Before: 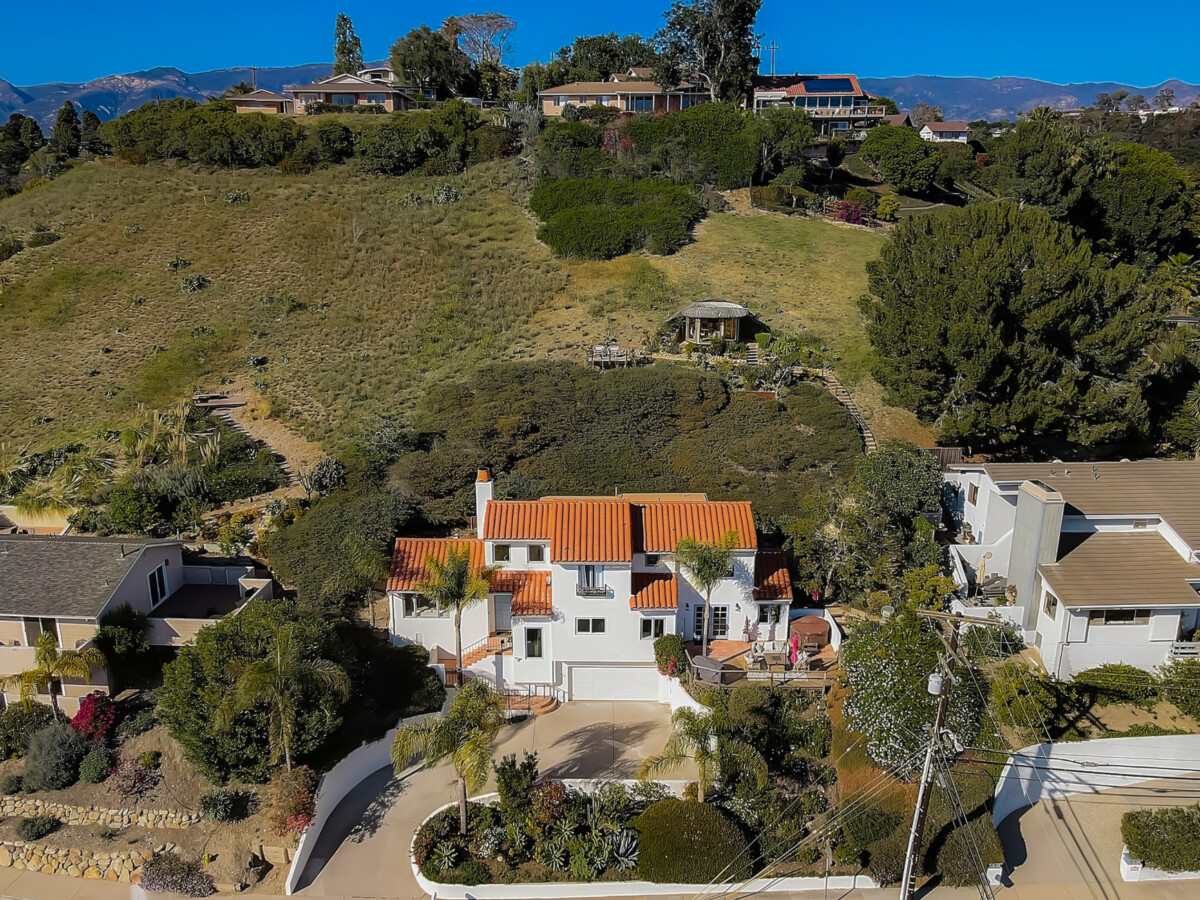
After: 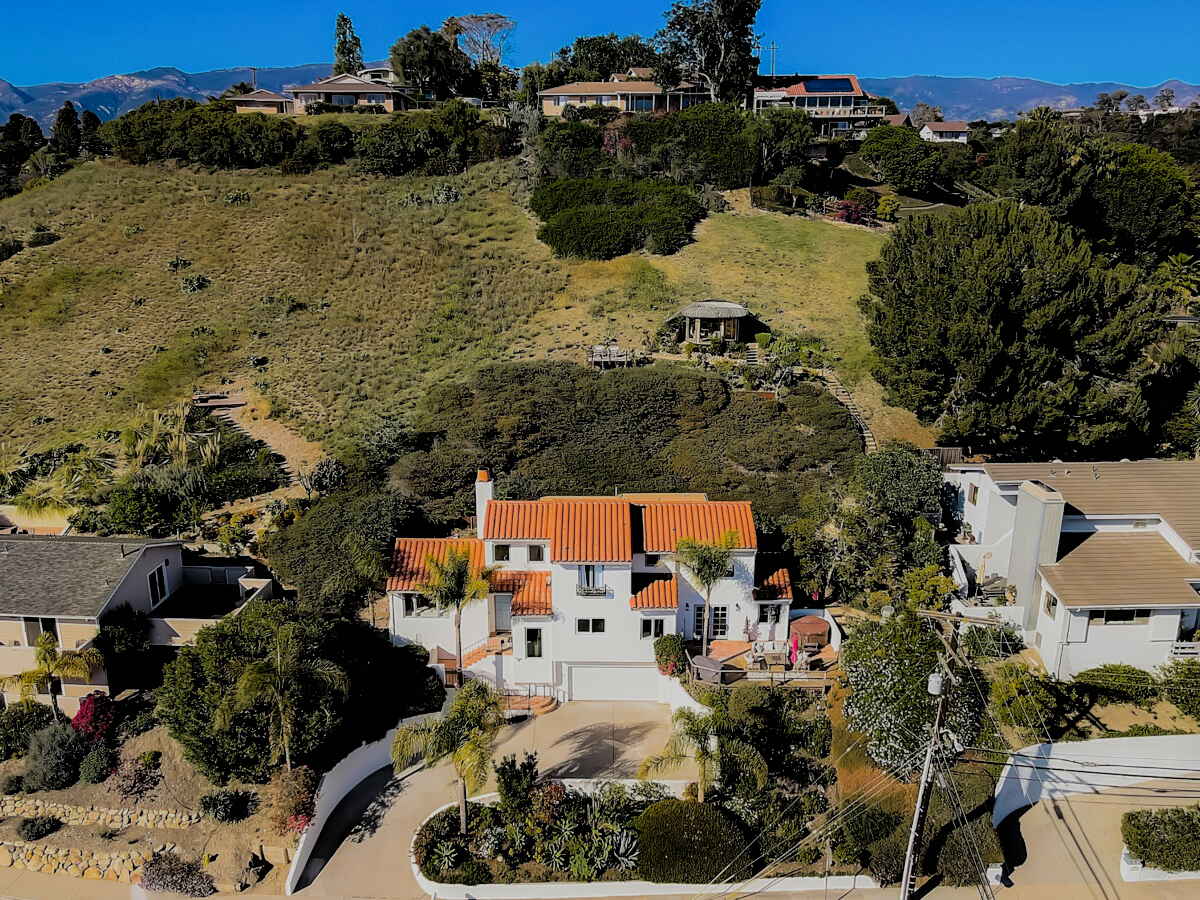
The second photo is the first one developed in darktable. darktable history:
contrast brightness saturation: contrast 0.03, brightness 0.069, saturation 0.122
filmic rgb: black relative exposure -4.16 EV, white relative exposure 5.15 EV, hardness 2.04, contrast 1.171
